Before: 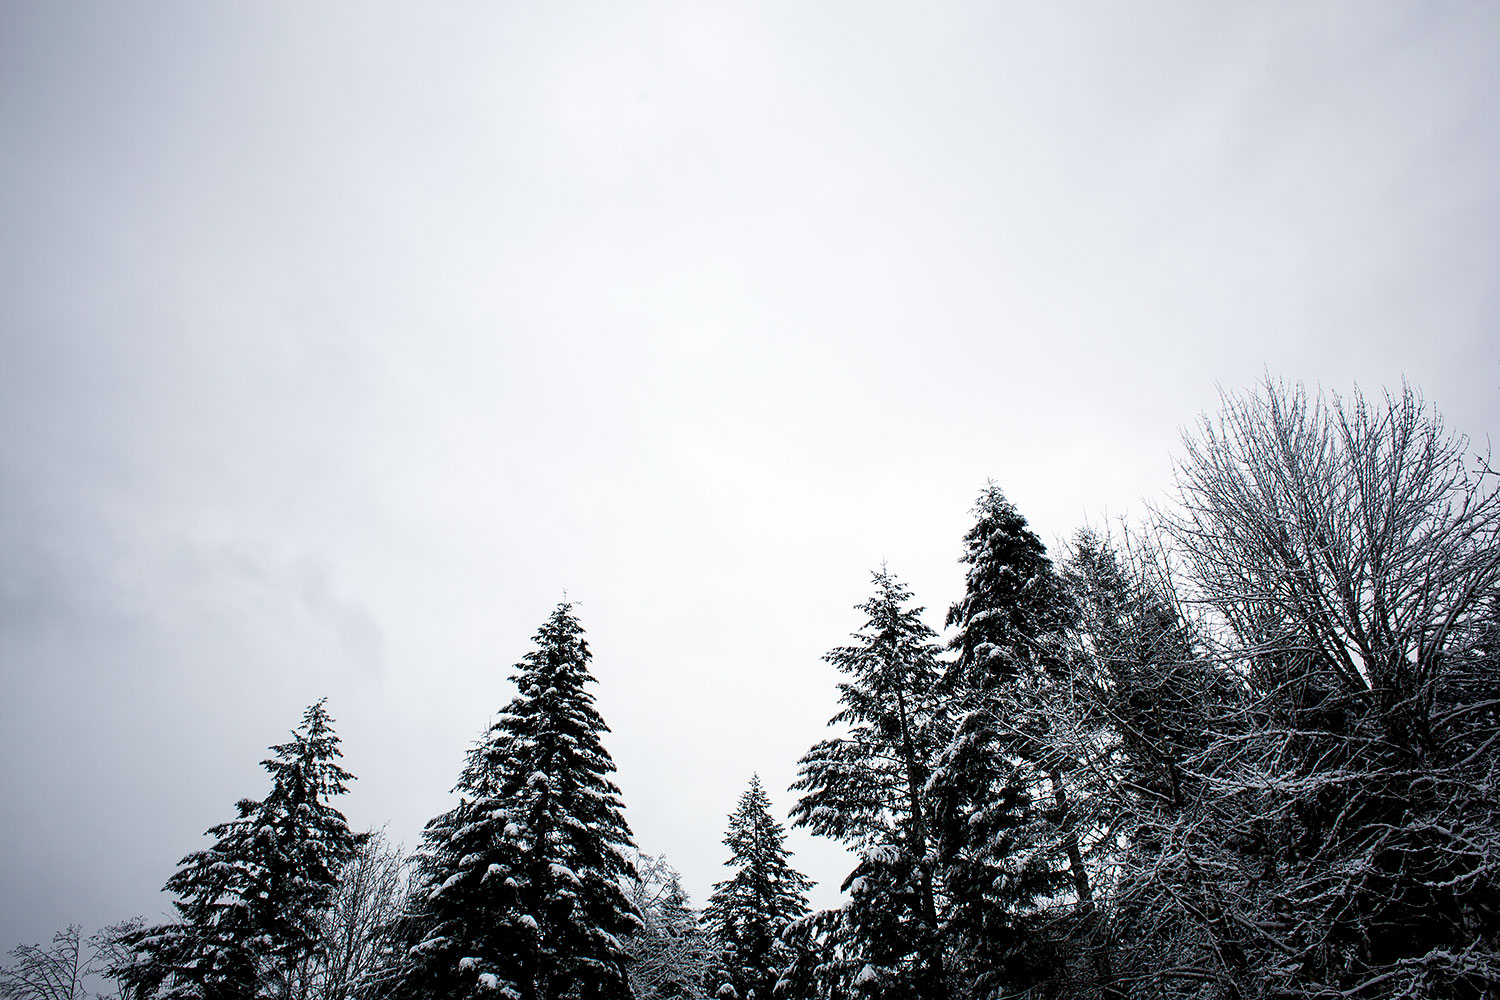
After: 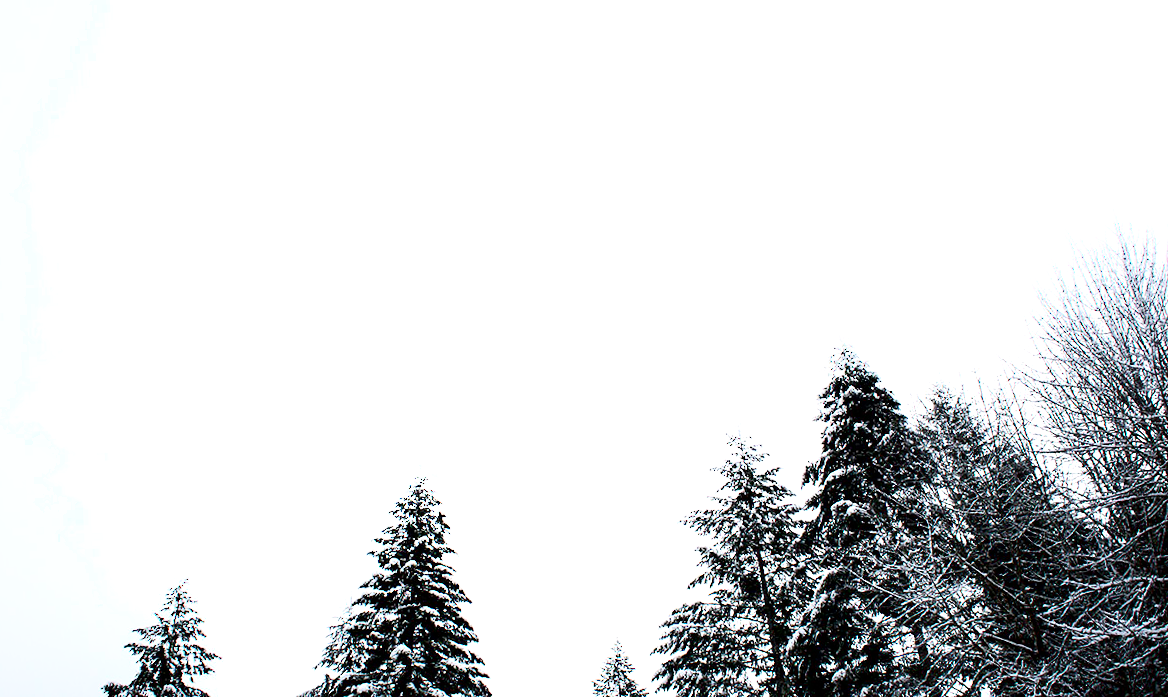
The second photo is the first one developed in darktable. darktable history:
shadows and highlights: shadows -40.15, highlights 62.88, soften with gaussian
rotate and perspective: rotation -2.12°, lens shift (vertical) 0.009, lens shift (horizontal) -0.008, automatic cropping original format, crop left 0.036, crop right 0.964, crop top 0.05, crop bottom 0.959
crop: left 7.856%, top 11.836%, right 10.12%, bottom 15.387%
exposure: exposure 0.6 EV, compensate highlight preservation false
contrast brightness saturation: contrast 0.19, brightness -0.11, saturation 0.21
